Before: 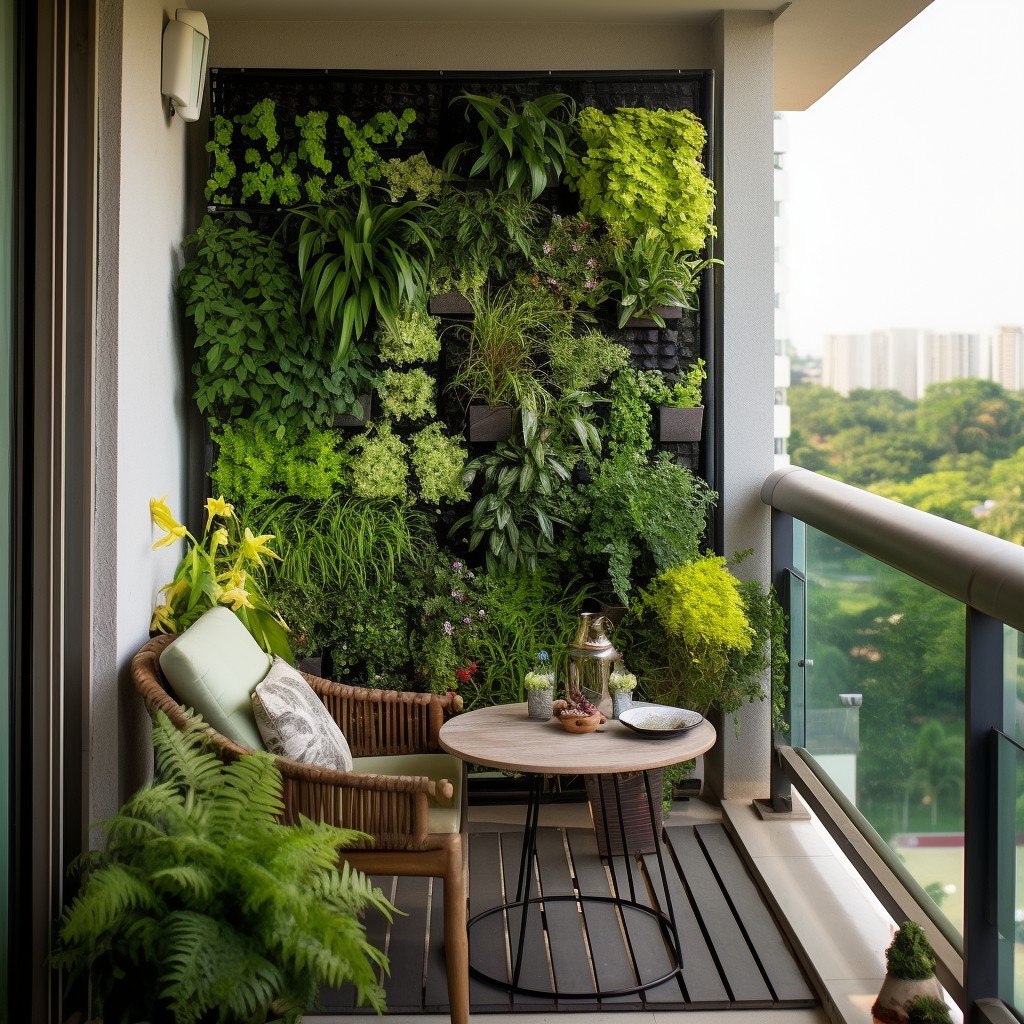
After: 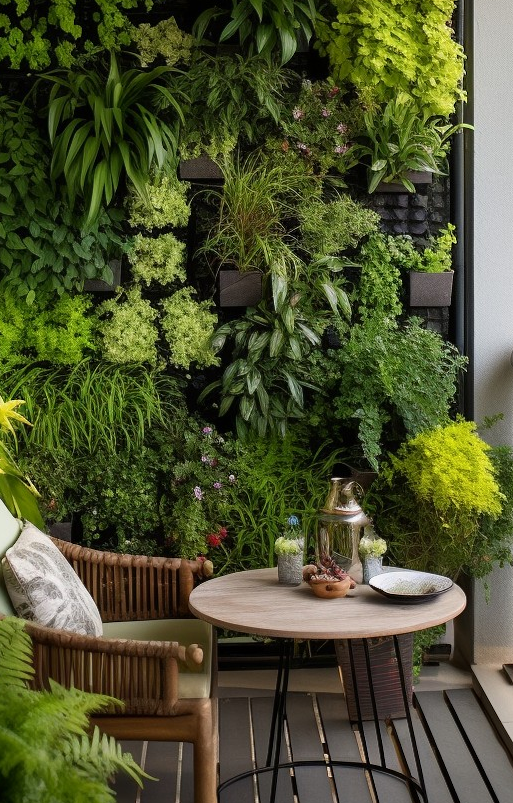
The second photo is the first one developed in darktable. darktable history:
crop and rotate: angle 0.02°, left 24.452%, top 13.247%, right 25.397%, bottom 8.275%
contrast brightness saturation: contrast 0.071
